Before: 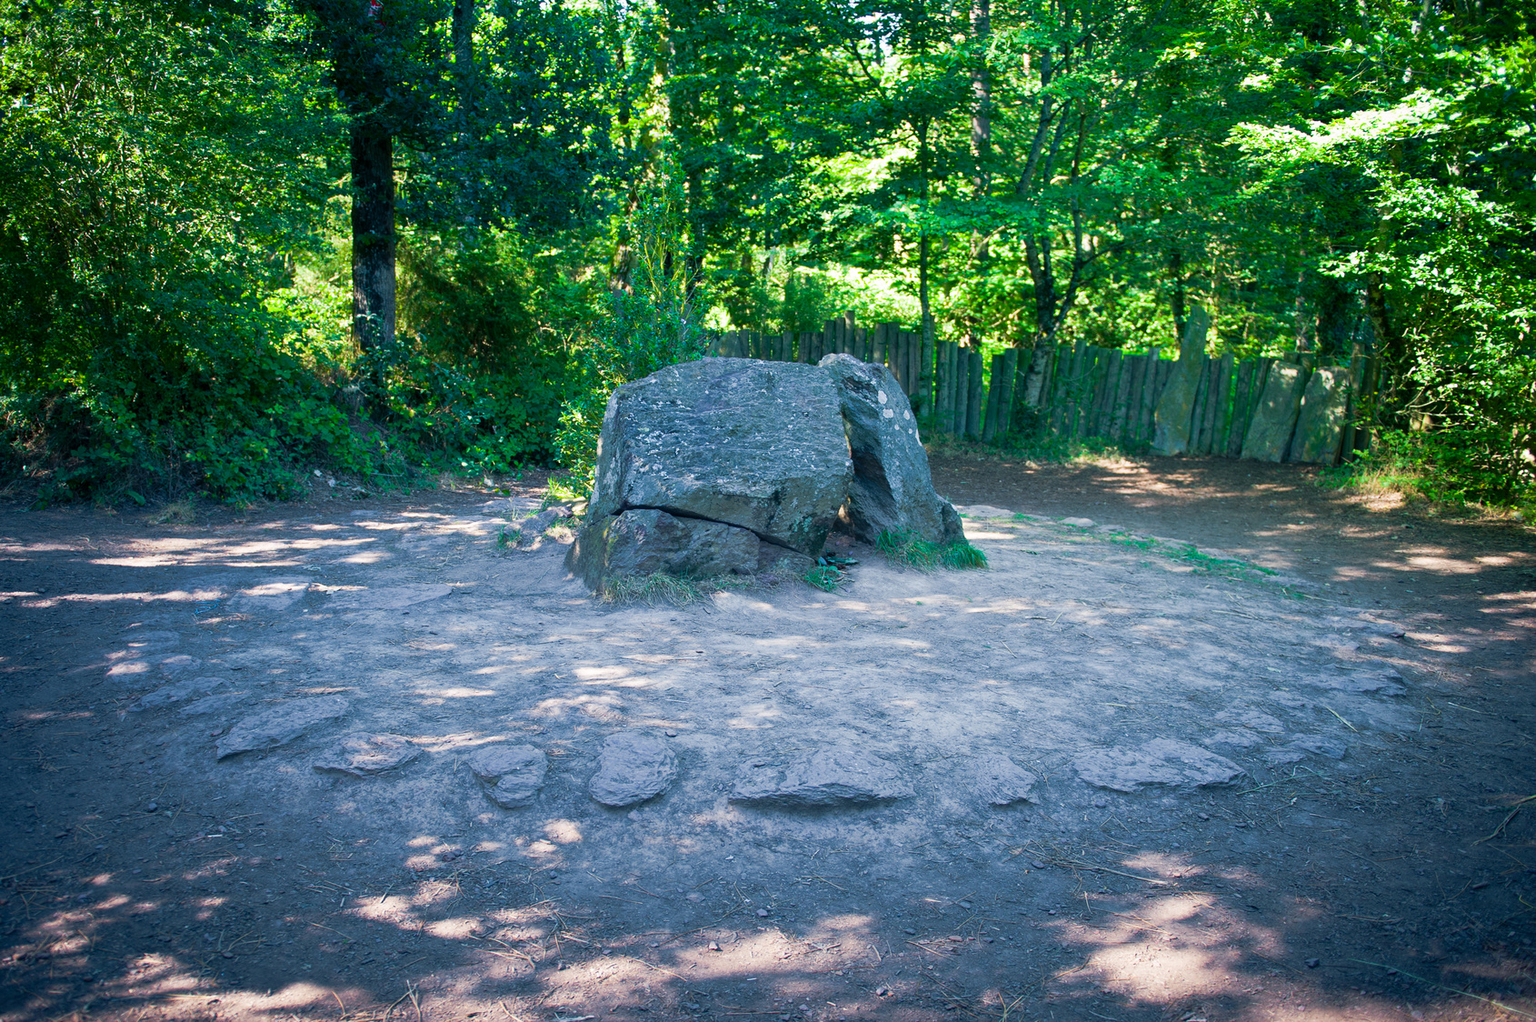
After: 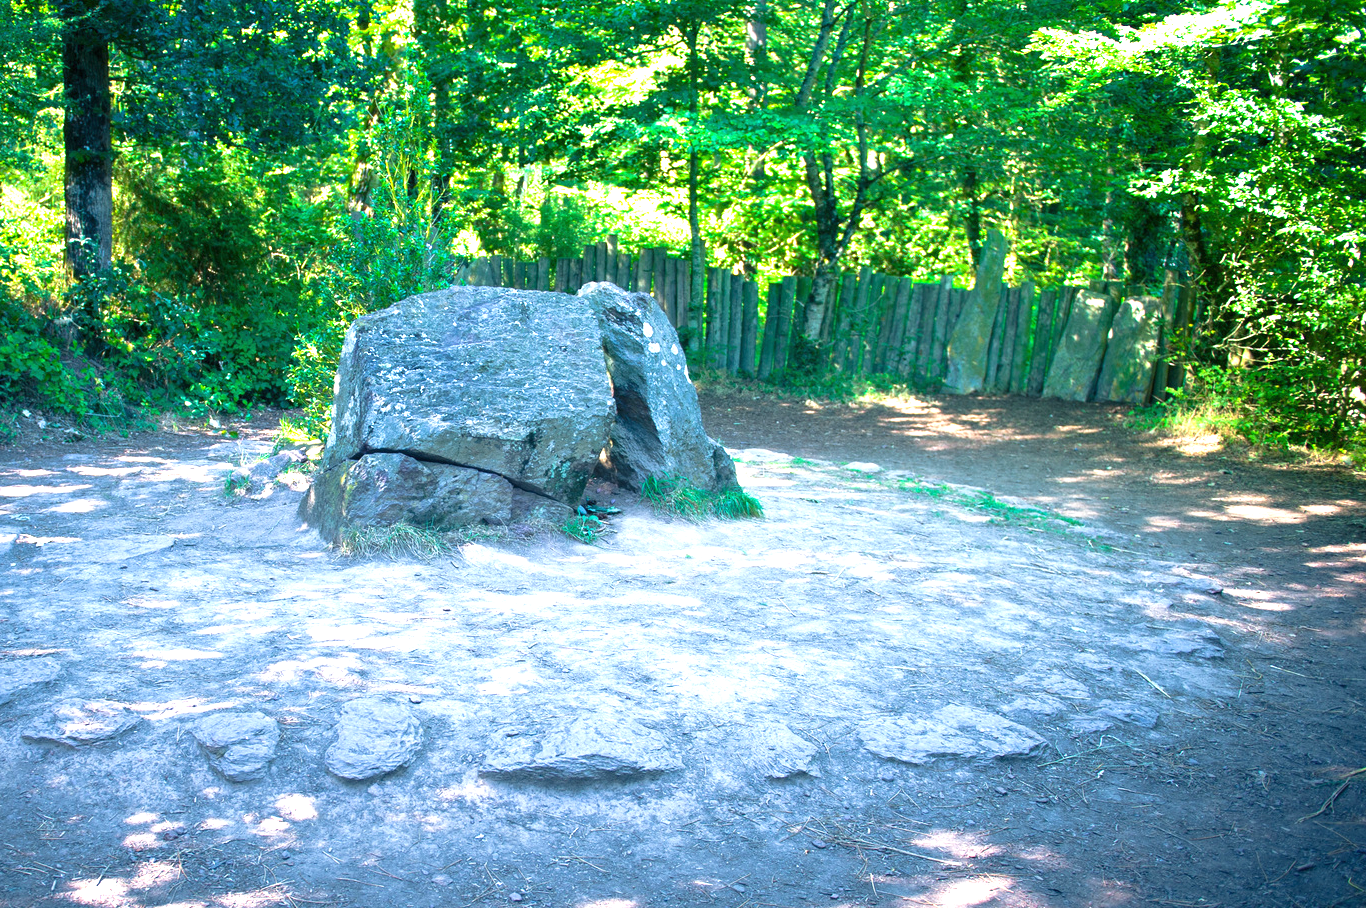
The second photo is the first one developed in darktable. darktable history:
crop: left 19.159%, top 9.58%, bottom 9.58%
exposure: black level correction 0, exposure 1.2 EV, compensate exposure bias true, compensate highlight preservation false
